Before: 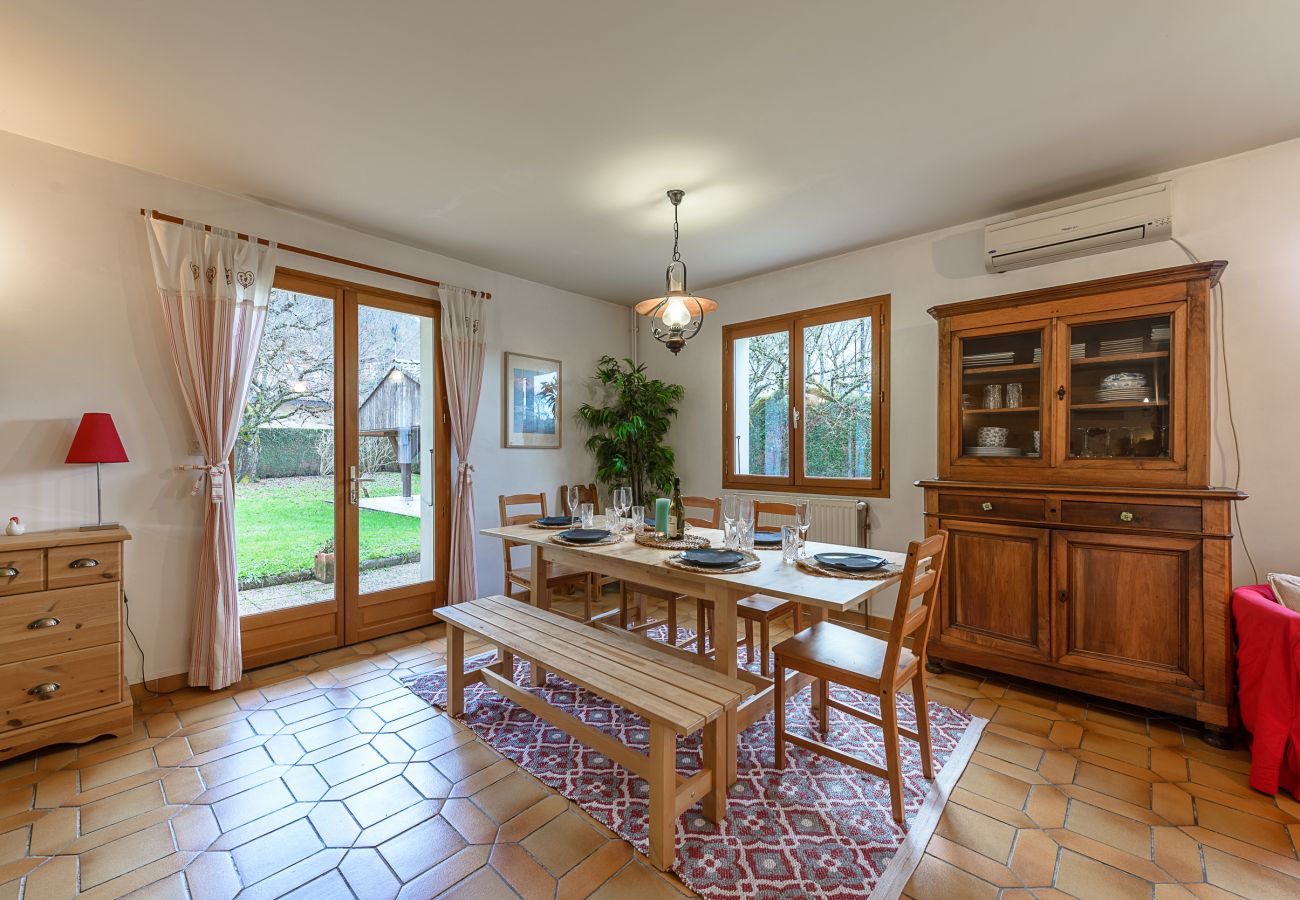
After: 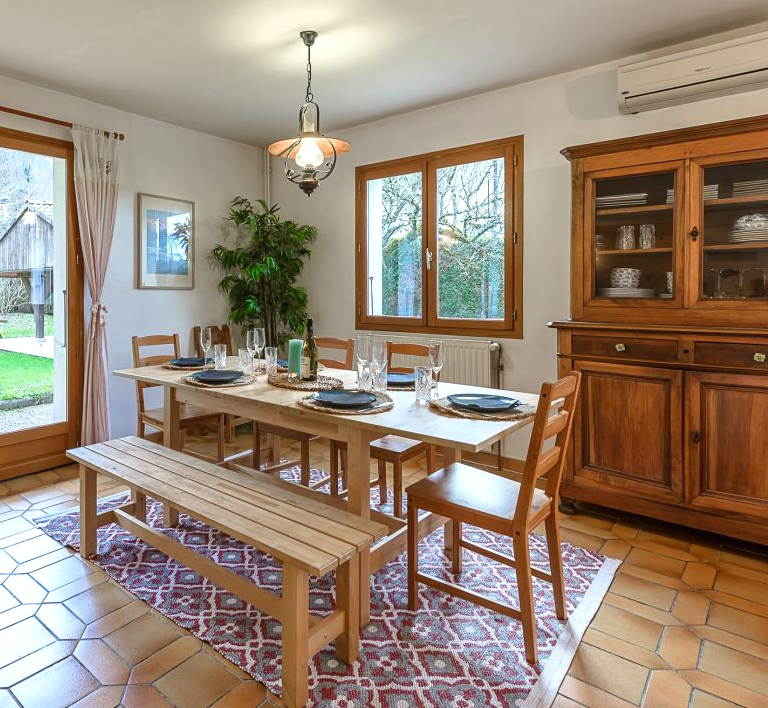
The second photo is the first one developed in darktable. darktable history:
crop and rotate: left 28.256%, top 17.734%, right 12.656%, bottom 3.573%
exposure: exposure 0.29 EV, compensate highlight preservation false
white balance: emerald 1
